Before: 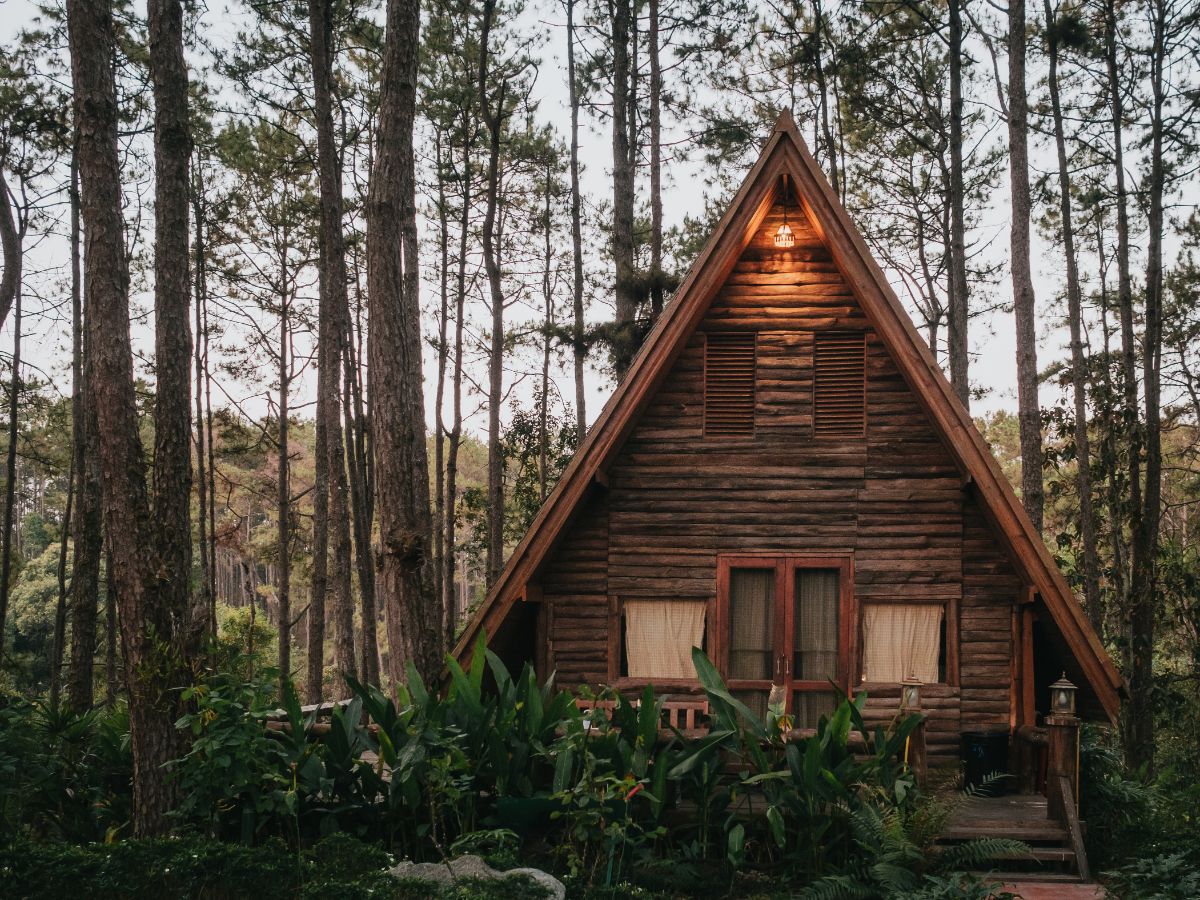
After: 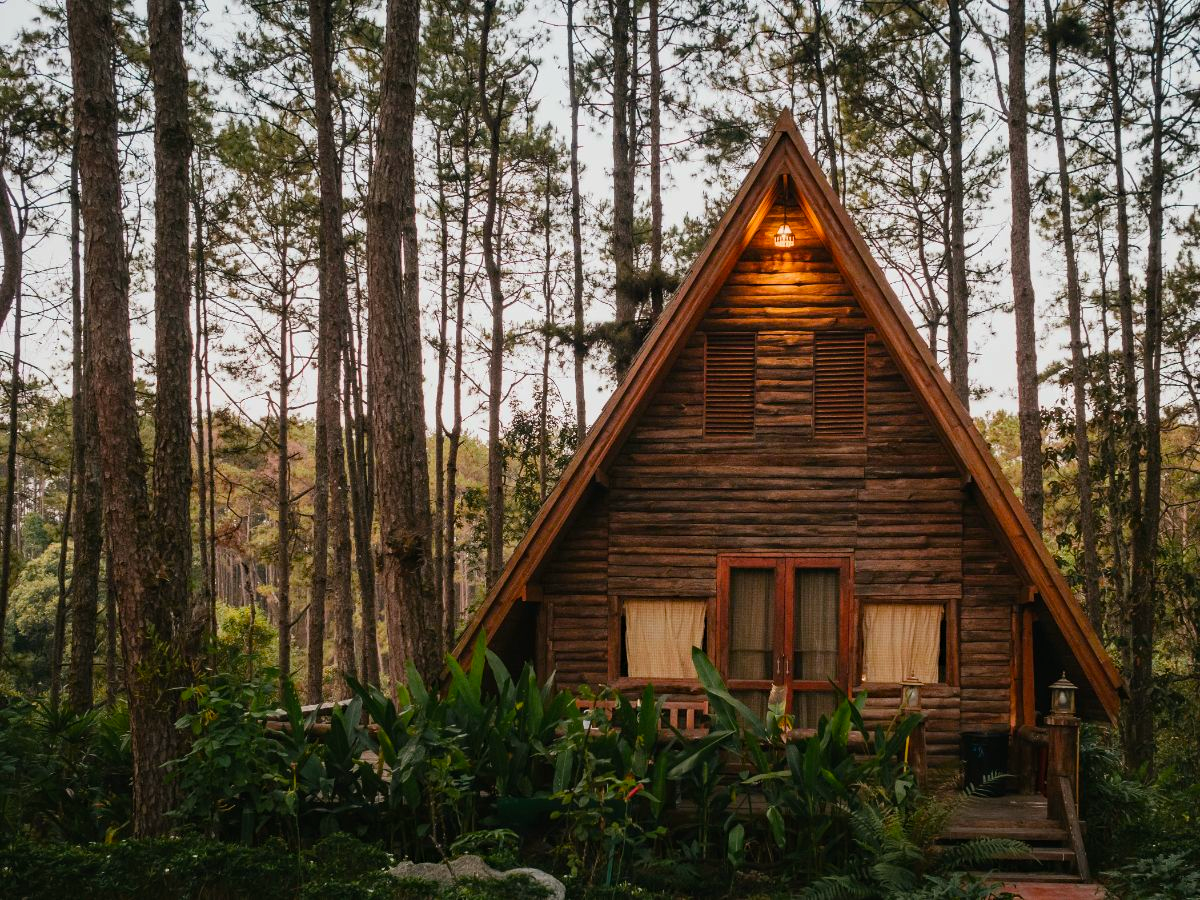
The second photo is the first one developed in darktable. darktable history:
haze removal: adaptive false
color balance rgb: power › chroma 0.657%, power › hue 60°, perceptual saturation grading › global saturation 30.12%
